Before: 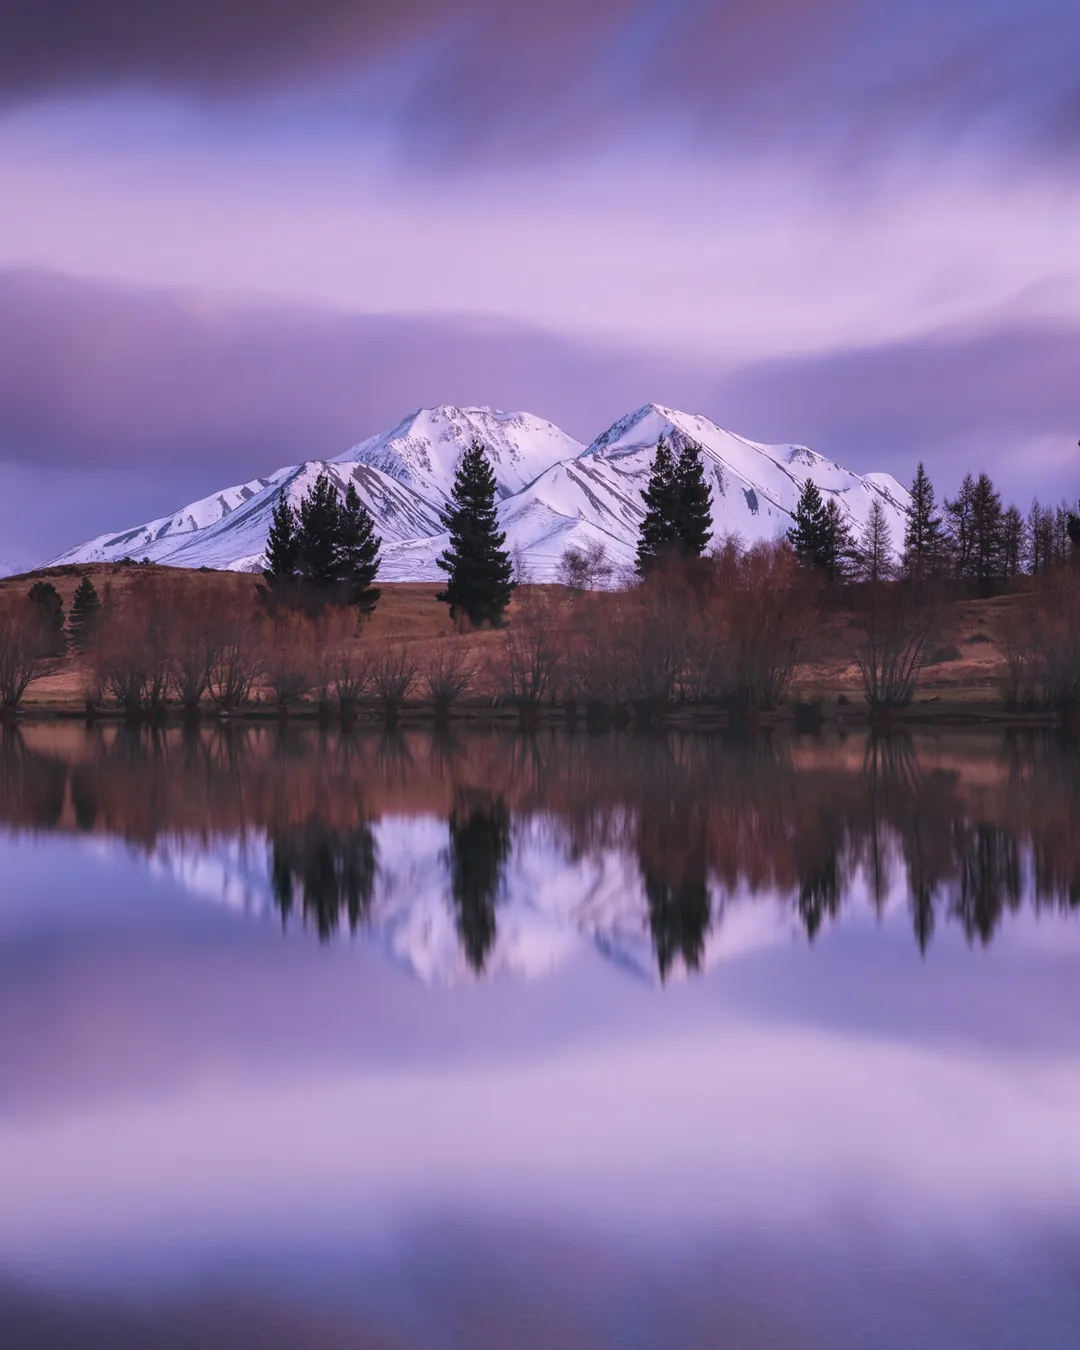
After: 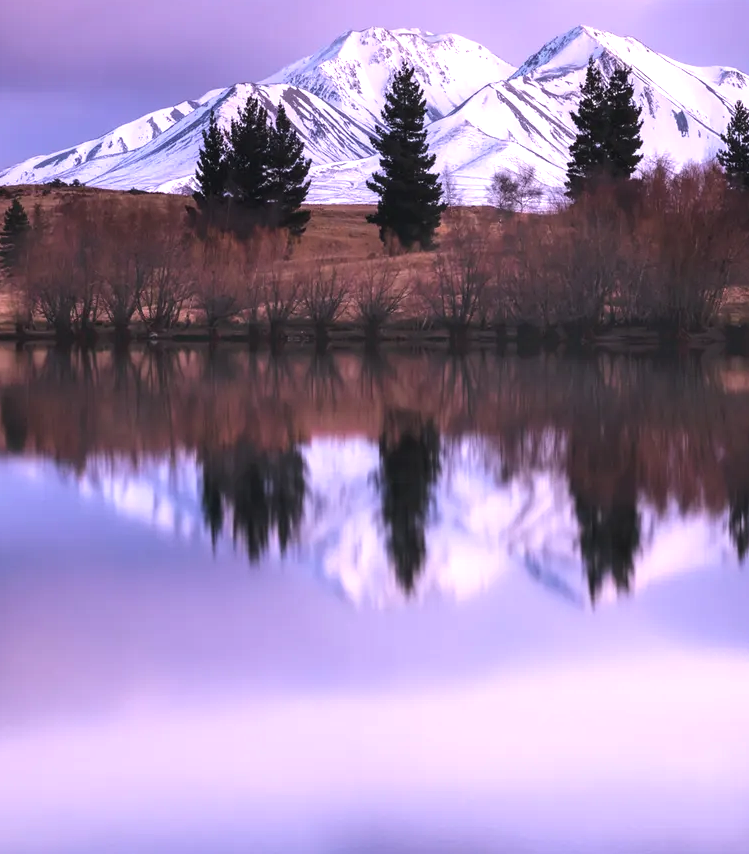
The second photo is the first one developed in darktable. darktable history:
tone equalizer: -8 EV -0.402 EV, -7 EV -0.428 EV, -6 EV -0.361 EV, -5 EV -0.191 EV, -3 EV 0.251 EV, -2 EV 0.307 EV, -1 EV 0.406 EV, +0 EV 0.421 EV, edges refinement/feathering 500, mask exposure compensation -1.57 EV, preserve details no
crop: left 6.564%, top 28.029%, right 24.001%, bottom 8.657%
exposure: black level correction 0, exposure 0.499 EV, compensate highlight preservation false
